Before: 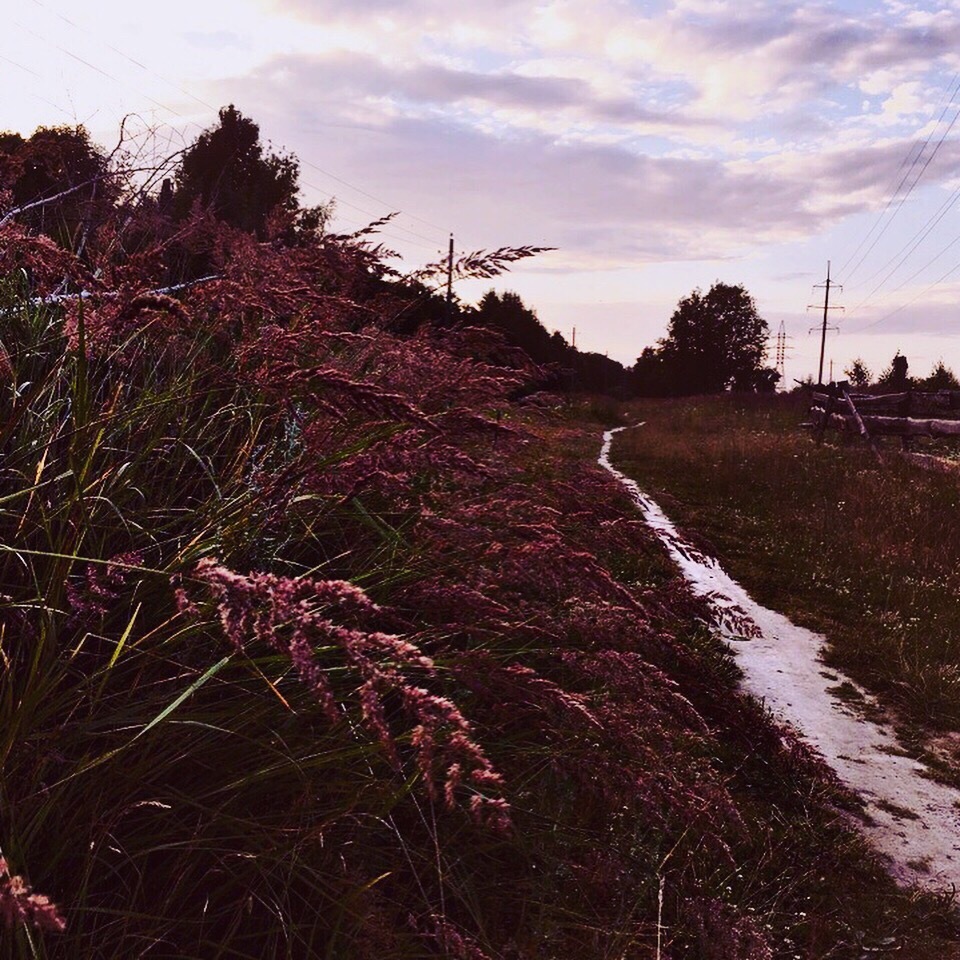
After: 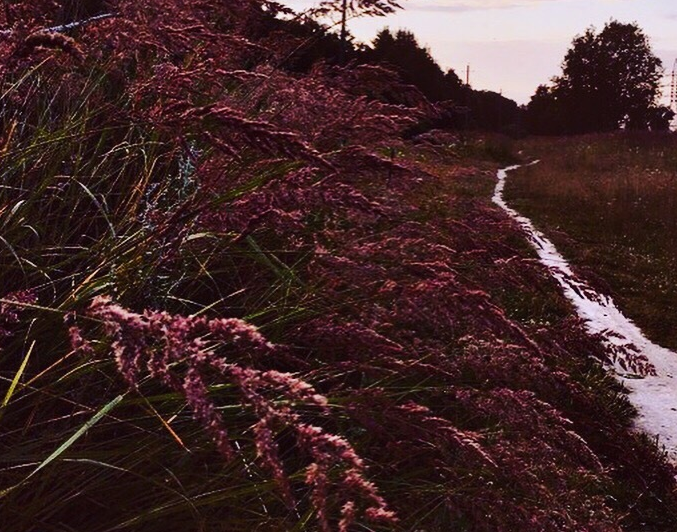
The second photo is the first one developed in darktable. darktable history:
crop: left 11.105%, top 27.354%, right 18.312%, bottom 17.194%
